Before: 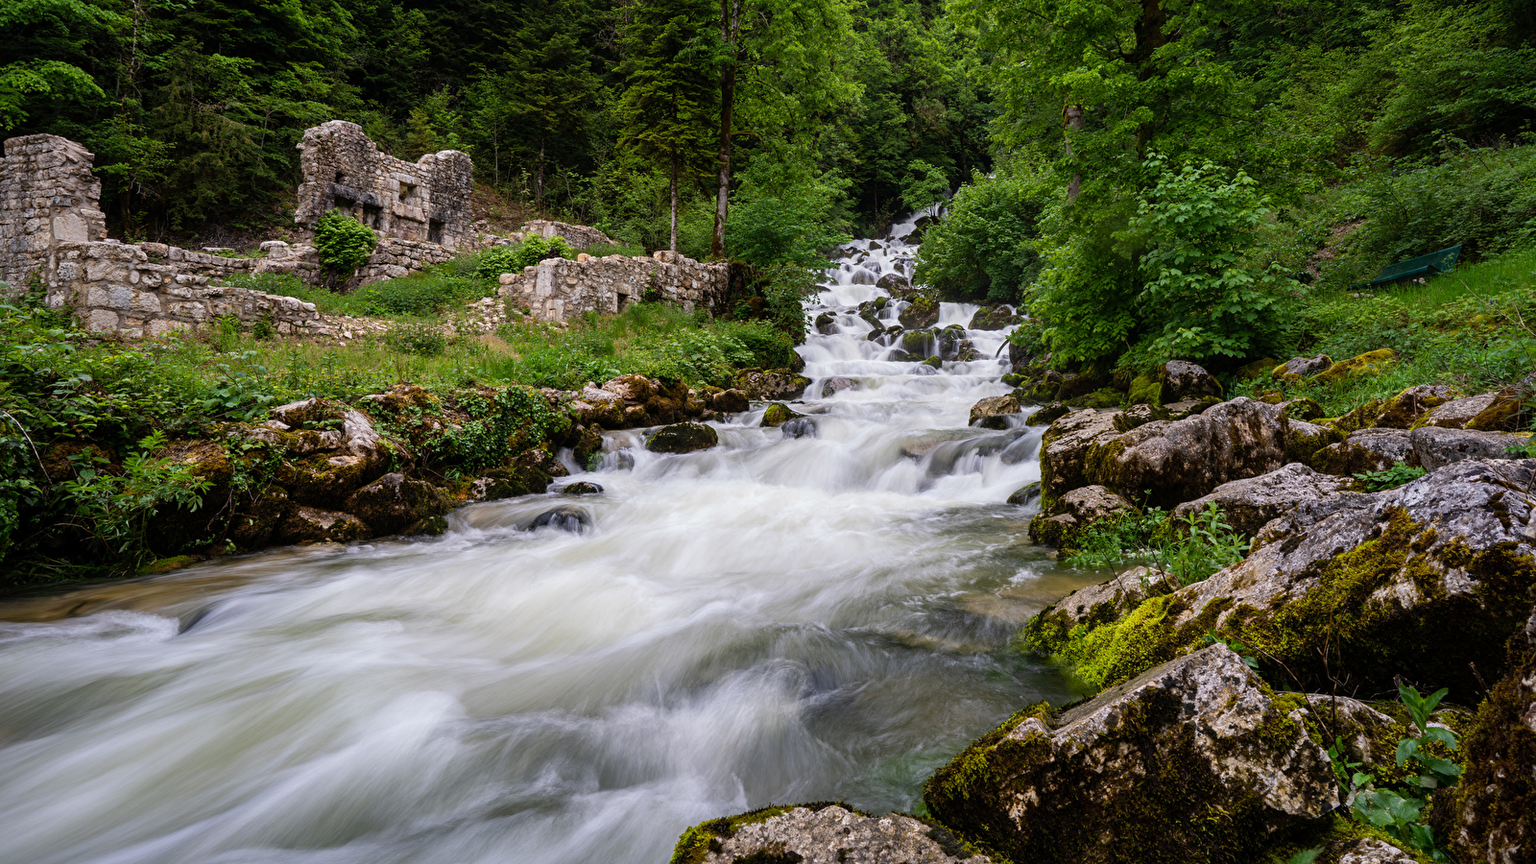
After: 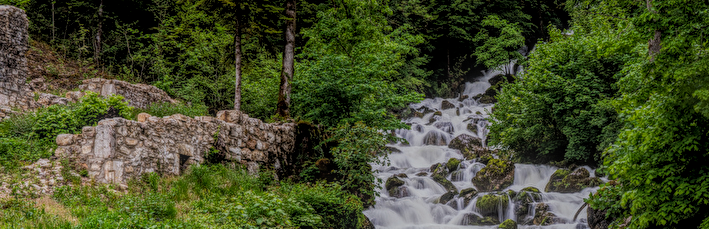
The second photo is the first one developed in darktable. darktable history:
local contrast: highlights 20%, shadows 31%, detail 200%, midtone range 0.2
filmic rgb: black relative exposure -8.02 EV, white relative exposure 3.89 EV, hardness 4.24, iterations of high-quality reconstruction 0
crop: left 29.033%, top 16.861%, right 26.611%, bottom 57.638%
